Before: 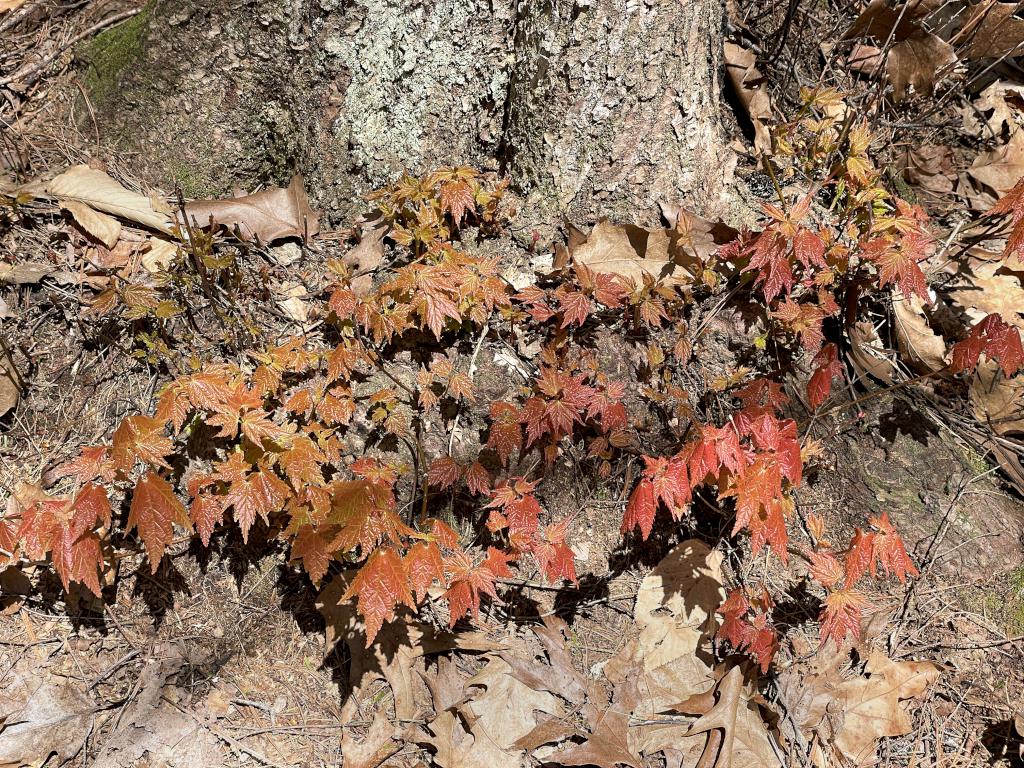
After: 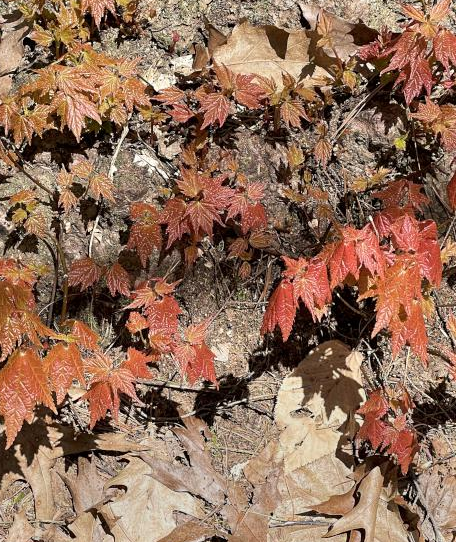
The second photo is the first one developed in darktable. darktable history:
crop: left 35.239%, top 26.008%, right 20.188%, bottom 3.417%
